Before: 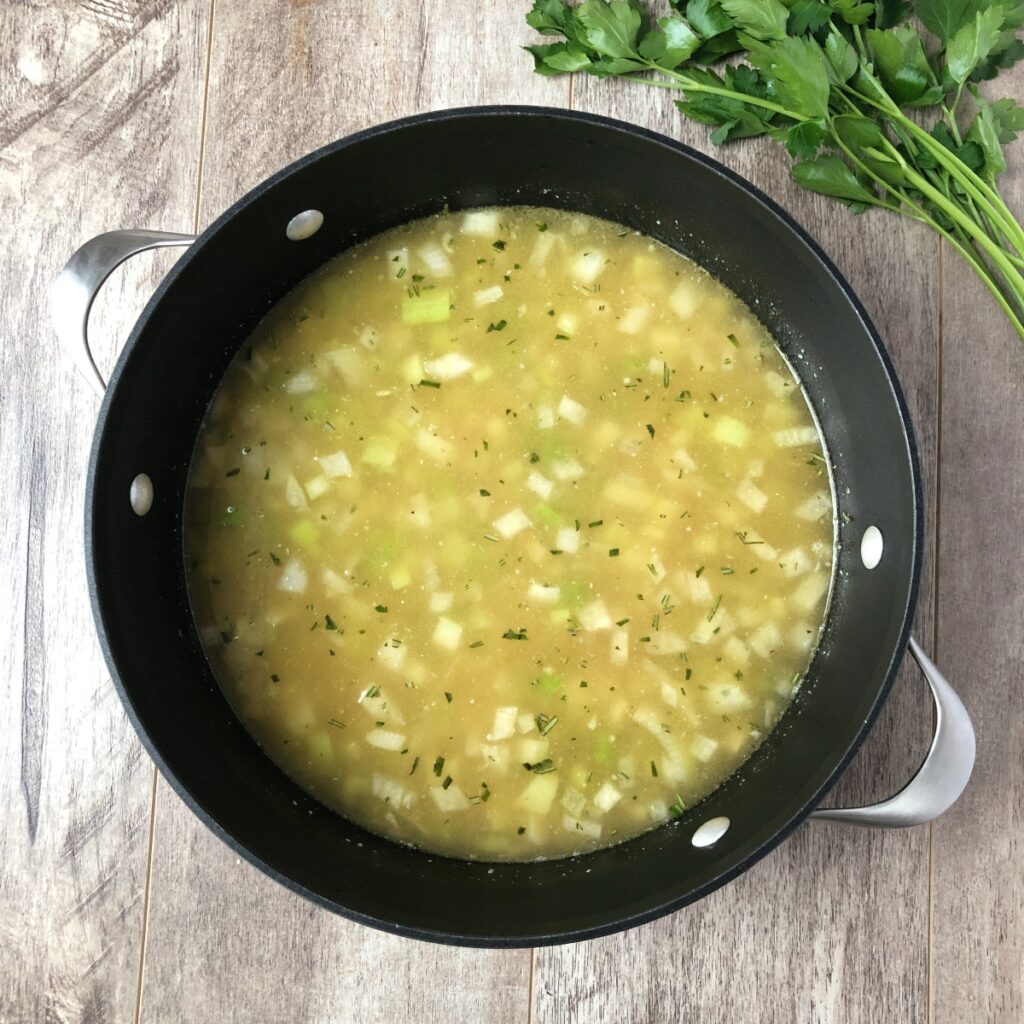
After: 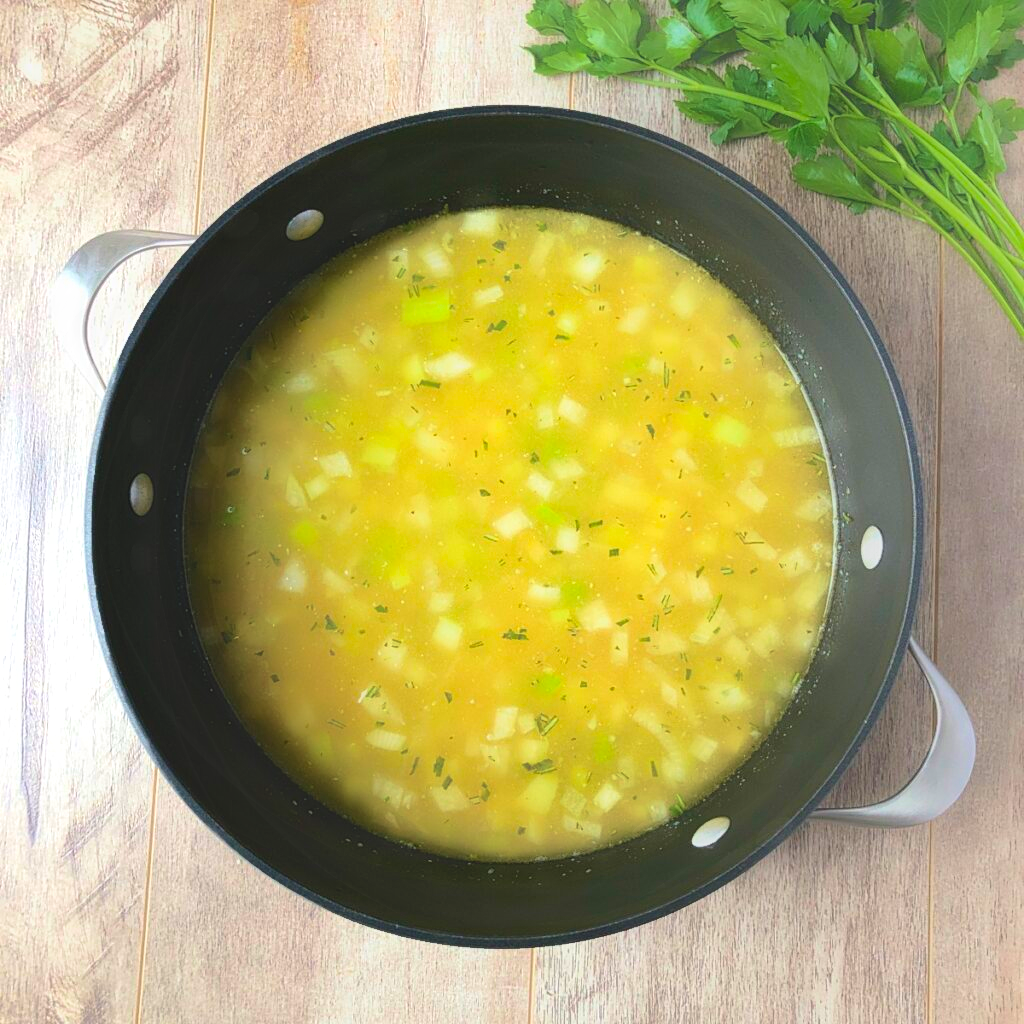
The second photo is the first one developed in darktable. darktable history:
exposure: exposure 0.203 EV, compensate highlight preservation false
shadows and highlights: shadows 29.85
contrast equalizer: y [[0.783, 0.666, 0.575, 0.77, 0.556, 0.501], [0.5 ×6], [0.5 ×6], [0, 0.02, 0.272, 0.399, 0.062, 0], [0 ×6]], mix -0.991
contrast brightness saturation: contrast 0.195, brightness 0.165, saturation 0.215
velvia: on, module defaults
